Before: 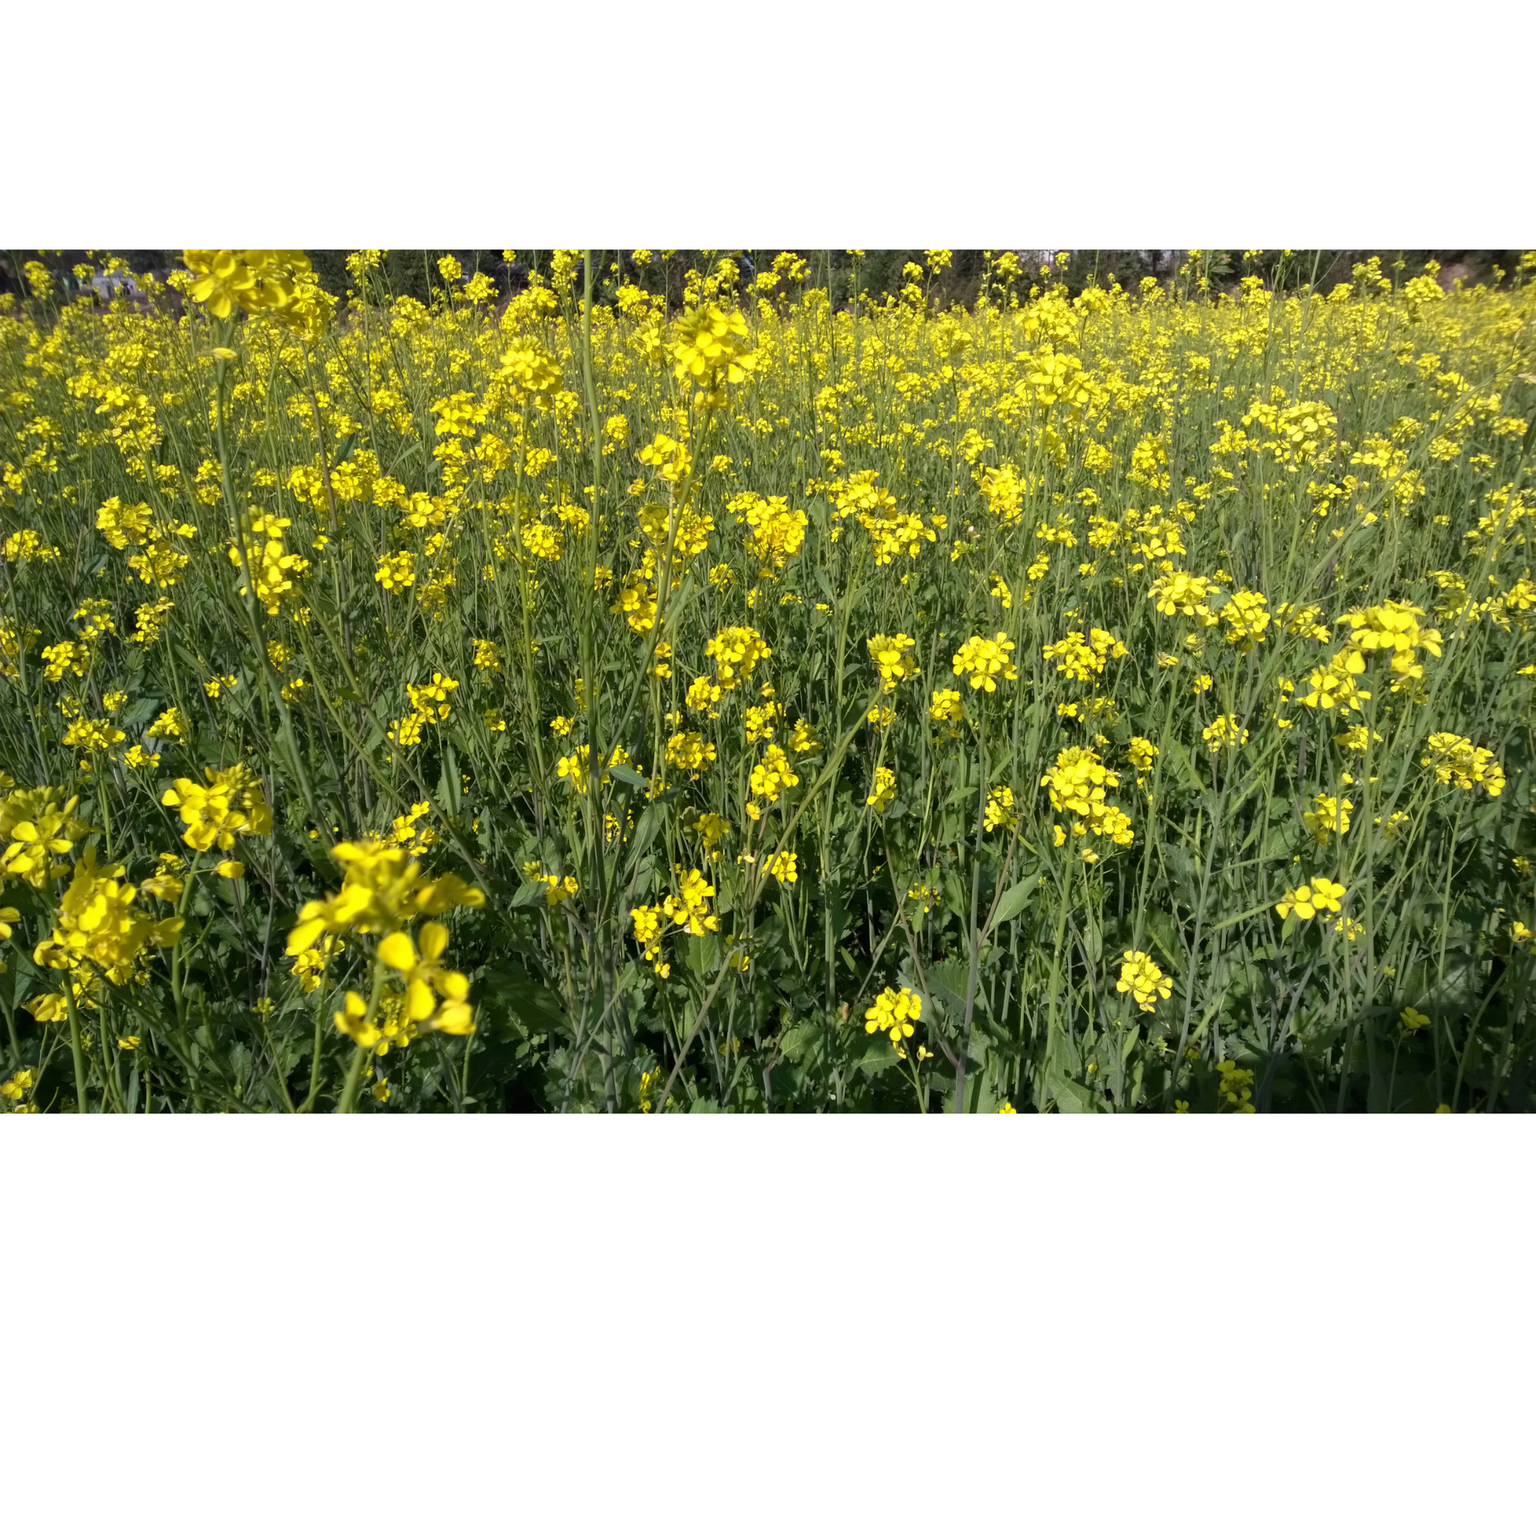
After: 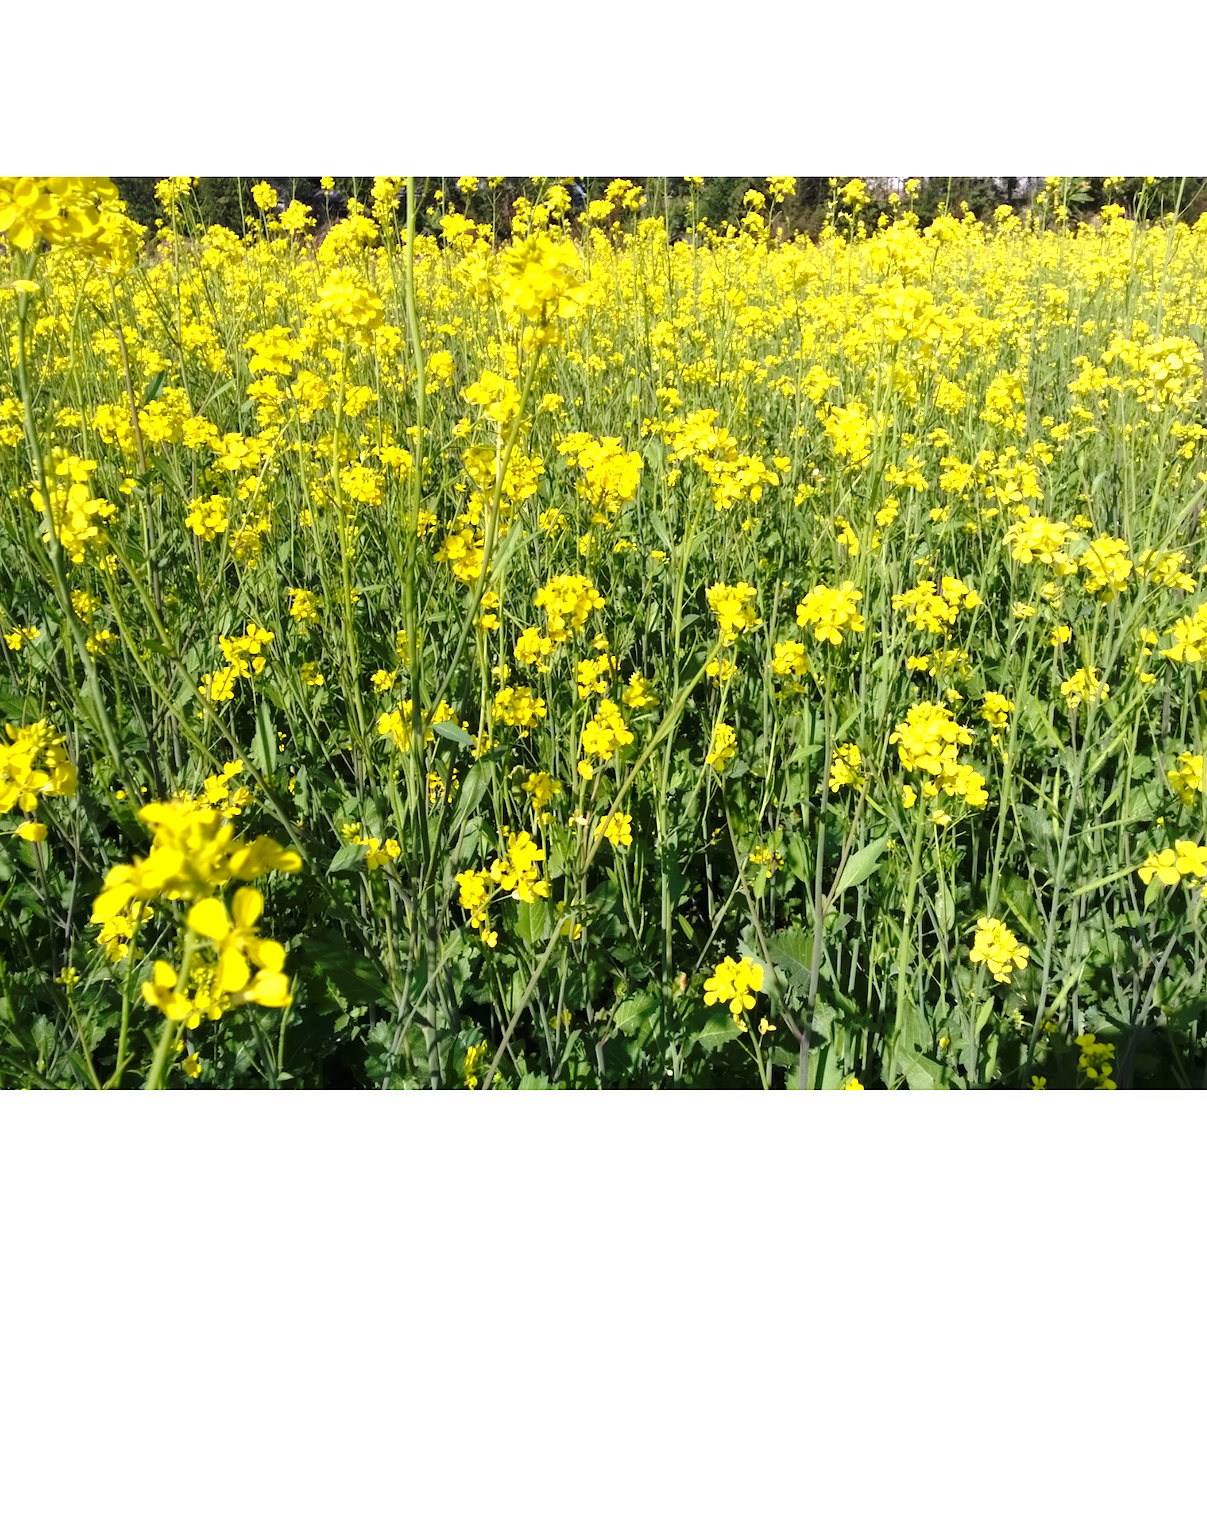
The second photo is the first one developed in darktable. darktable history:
base curve: curves: ch0 [(0, 0) (0.073, 0.04) (0.157, 0.139) (0.492, 0.492) (0.758, 0.758) (1, 1)], preserve colors none
crop and rotate: left 13.001%, top 5.407%, right 12.594%
exposure: black level correction 0, exposure 0.953 EV, compensate highlight preservation false
